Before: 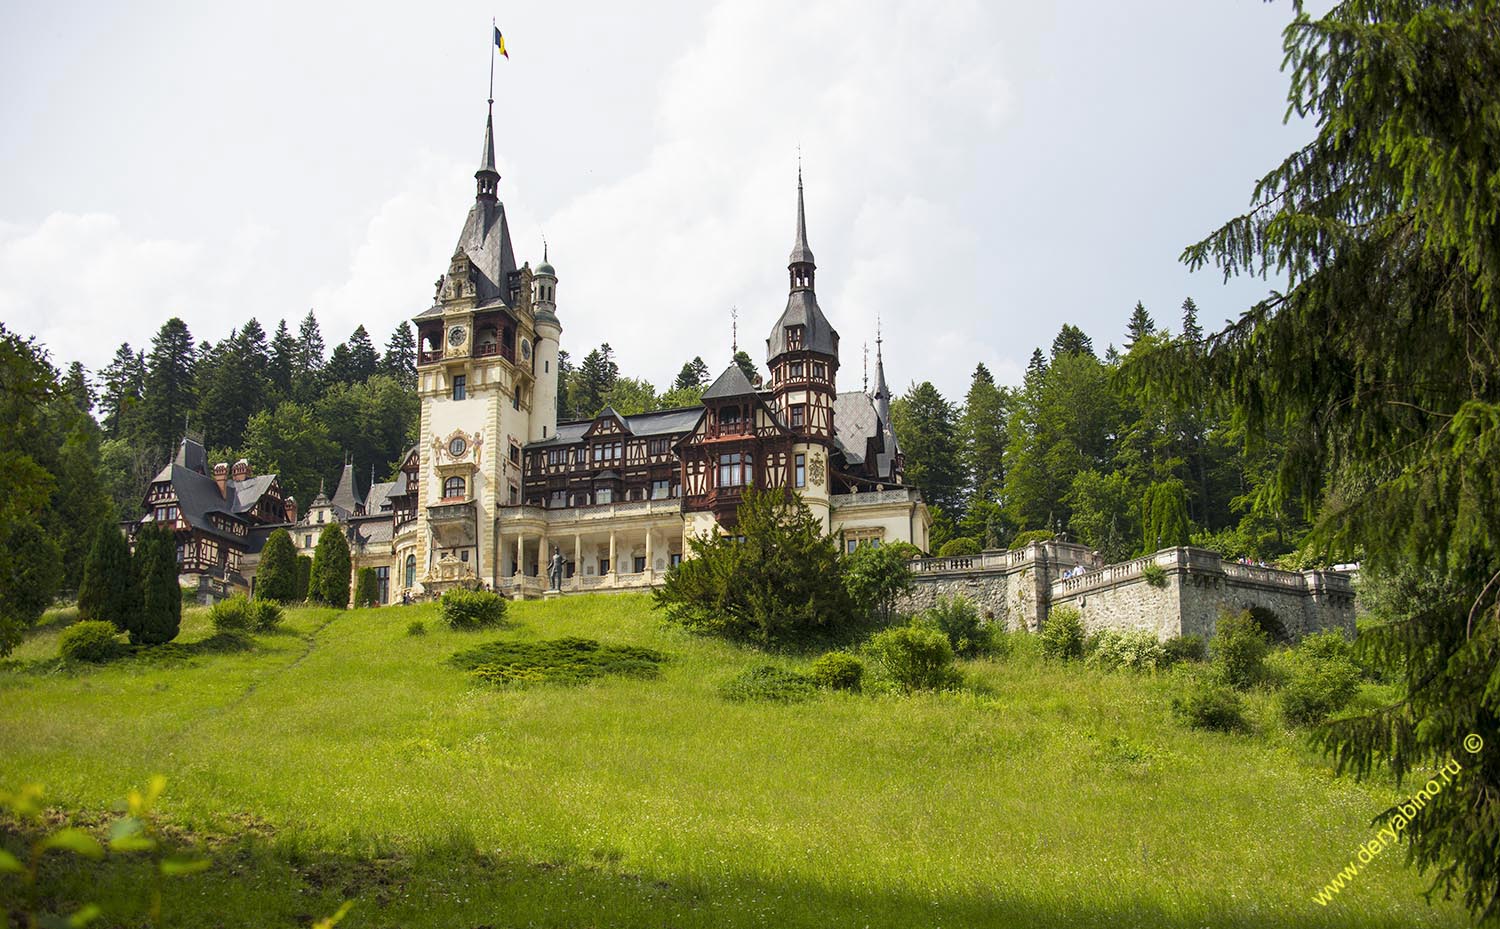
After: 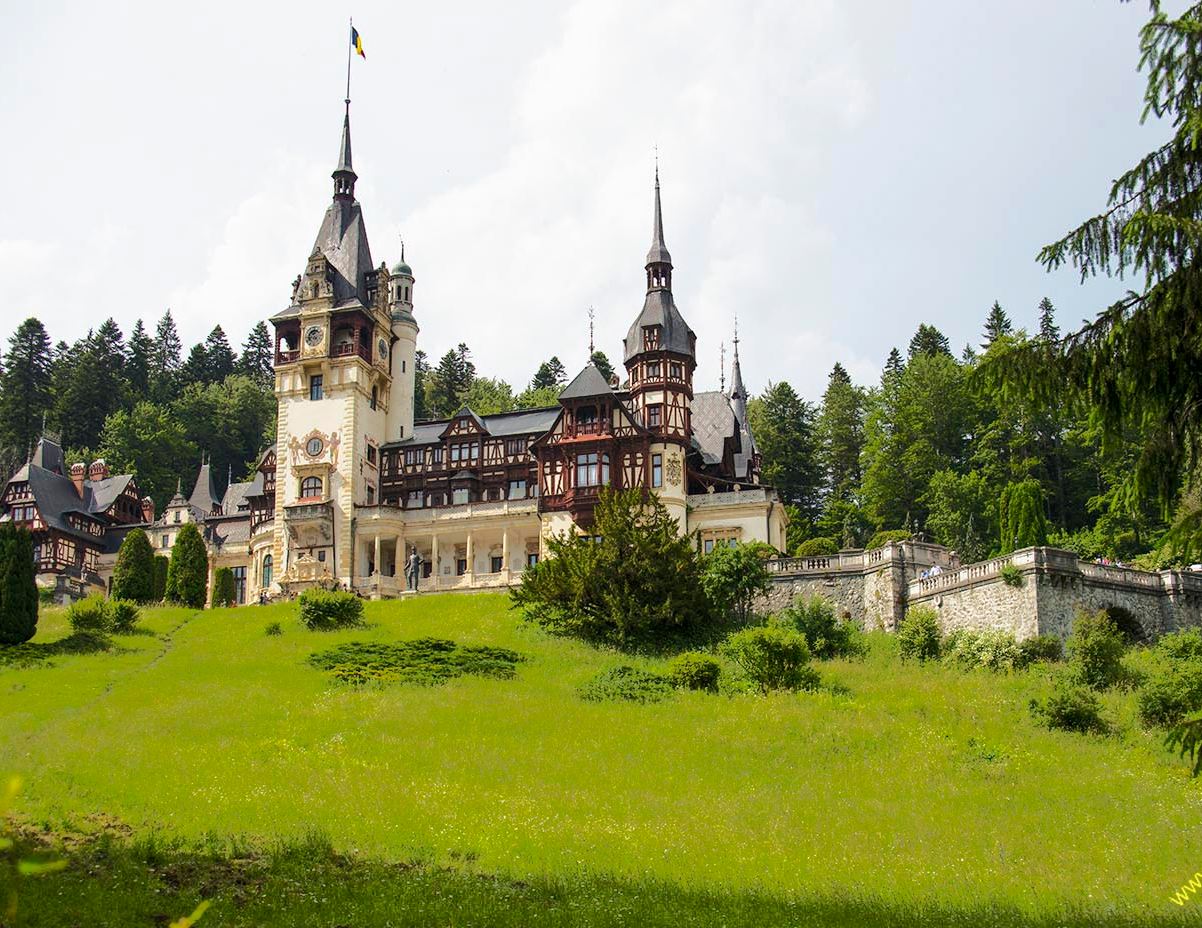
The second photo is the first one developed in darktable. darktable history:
crop and rotate: left 9.572%, right 10.282%
tone curve: curves: ch0 [(0, 0) (0.003, 0.005) (0.011, 0.012) (0.025, 0.026) (0.044, 0.046) (0.069, 0.071) (0.1, 0.098) (0.136, 0.135) (0.177, 0.178) (0.224, 0.217) (0.277, 0.274) (0.335, 0.335) (0.399, 0.442) (0.468, 0.543) (0.543, 0.6) (0.623, 0.628) (0.709, 0.679) (0.801, 0.782) (0.898, 0.904) (1, 1)], color space Lab, independent channels, preserve colors none
